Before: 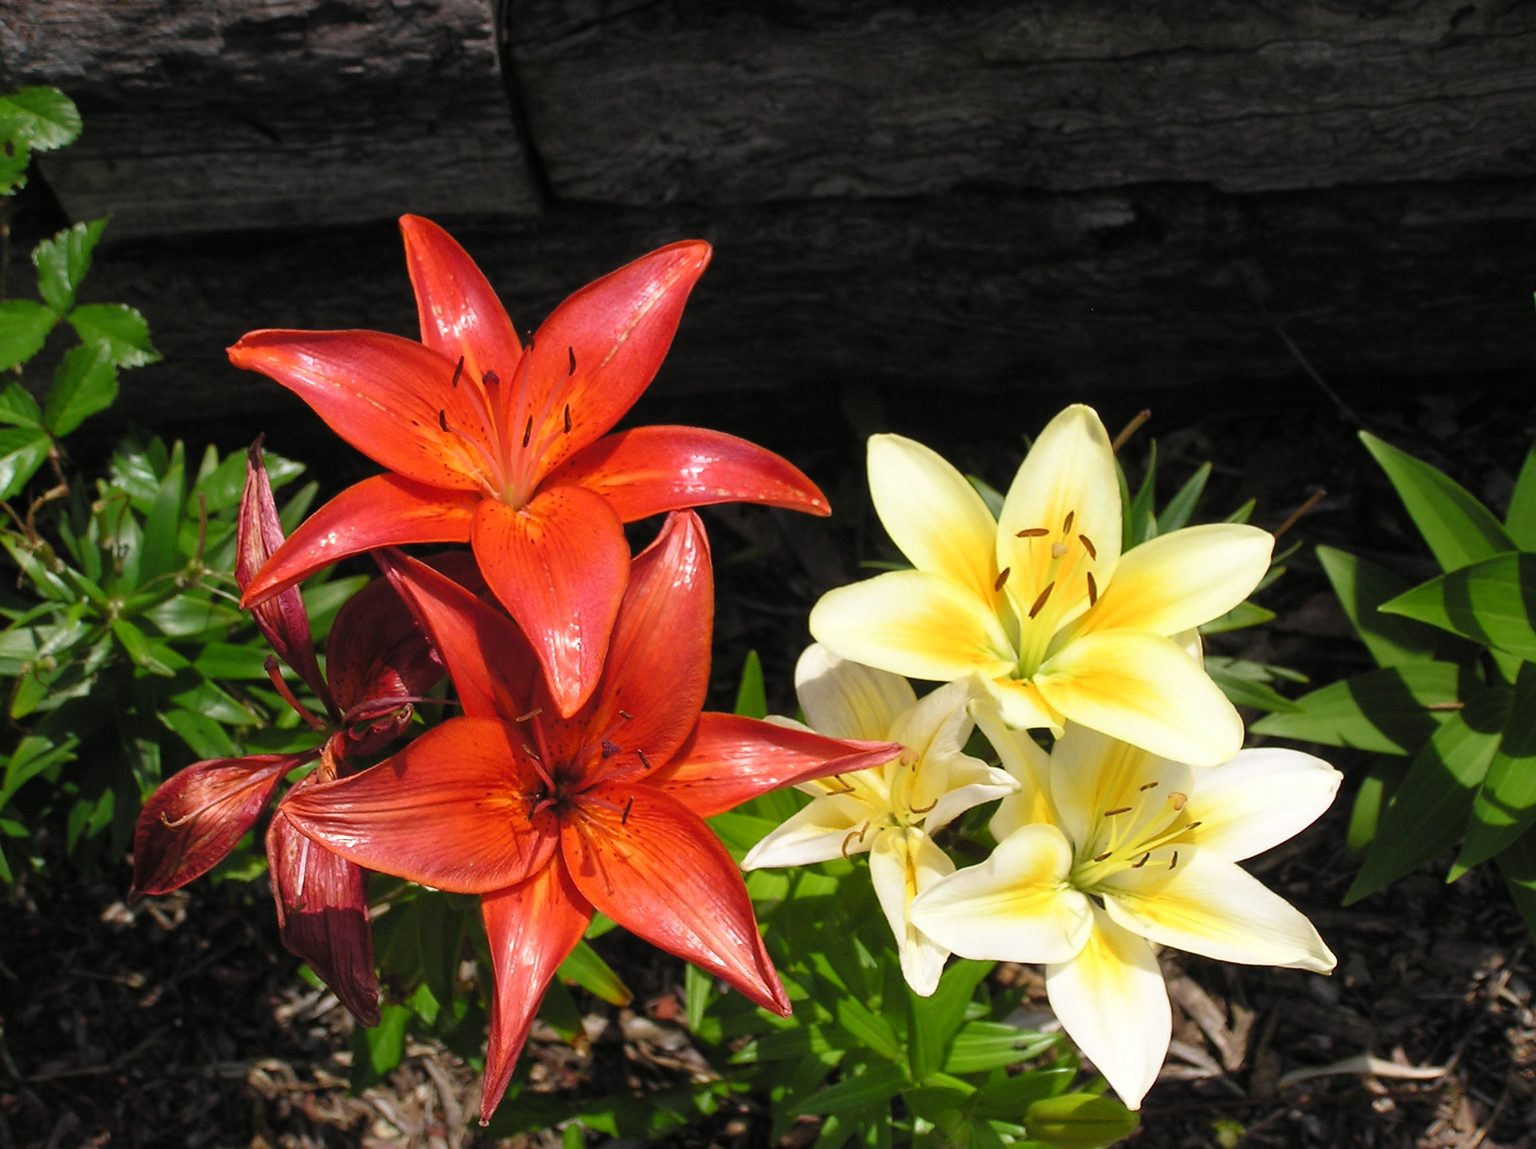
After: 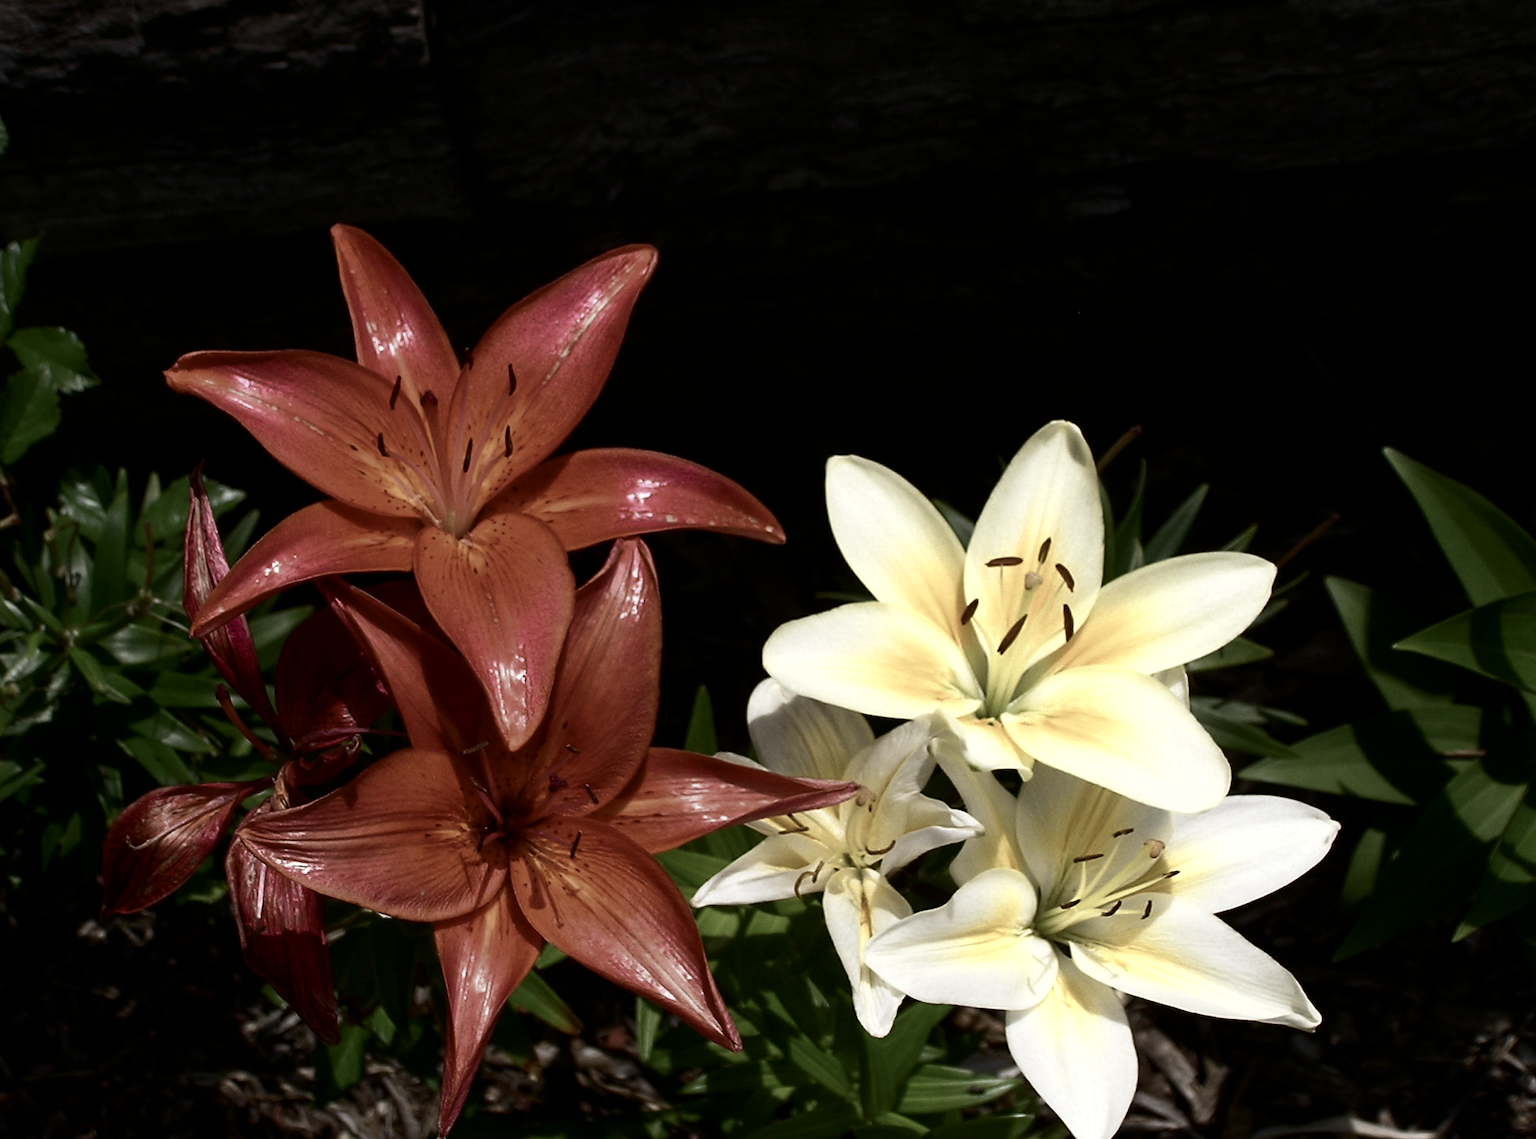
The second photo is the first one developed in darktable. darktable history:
rotate and perspective: rotation 0.062°, lens shift (vertical) 0.115, lens shift (horizontal) -0.133, crop left 0.047, crop right 0.94, crop top 0.061, crop bottom 0.94
contrast brightness saturation: brightness -0.52
levels: levels [0, 0.51, 1]
color zones: curves: ch0 [(0, 0.6) (0.129, 0.585) (0.193, 0.596) (0.429, 0.5) (0.571, 0.5) (0.714, 0.5) (0.857, 0.5) (1, 0.6)]; ch1 [(0, 0.453) (0.112, 0.245) (0.213, 0.252) (0.429, 0.233) (0.571, 0.231) (0.683, 0.242) (0.857, 0.296) (1, 0.453)]
